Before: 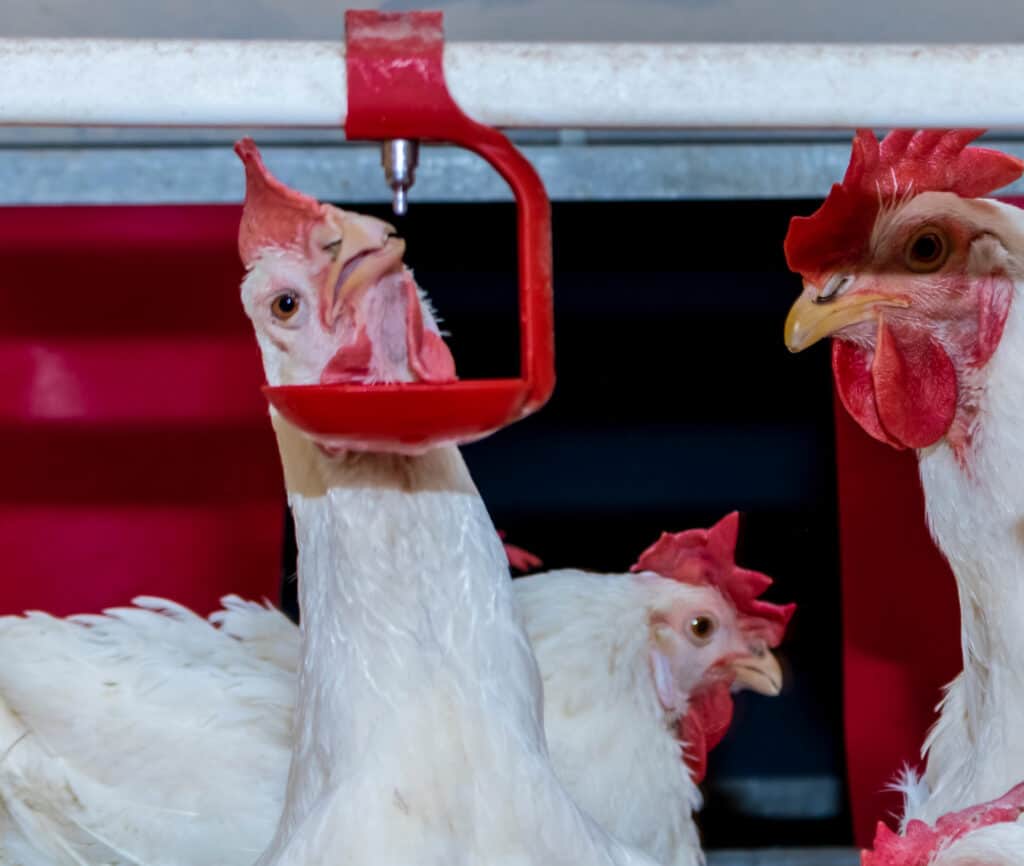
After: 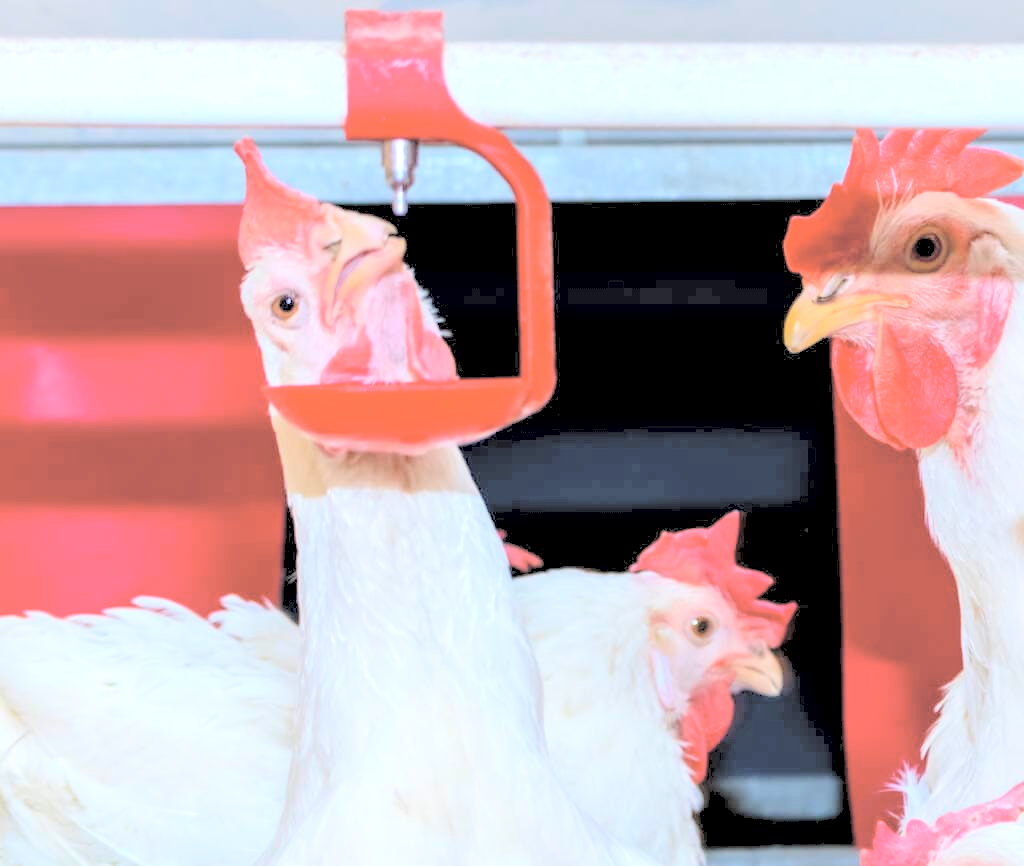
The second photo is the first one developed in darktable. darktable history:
exposure: black level correction 0.001, exposure 0.5 EV, compensate exposure bias true, compensate highlight preservation false
contrast brightness saturation: brightness 1
